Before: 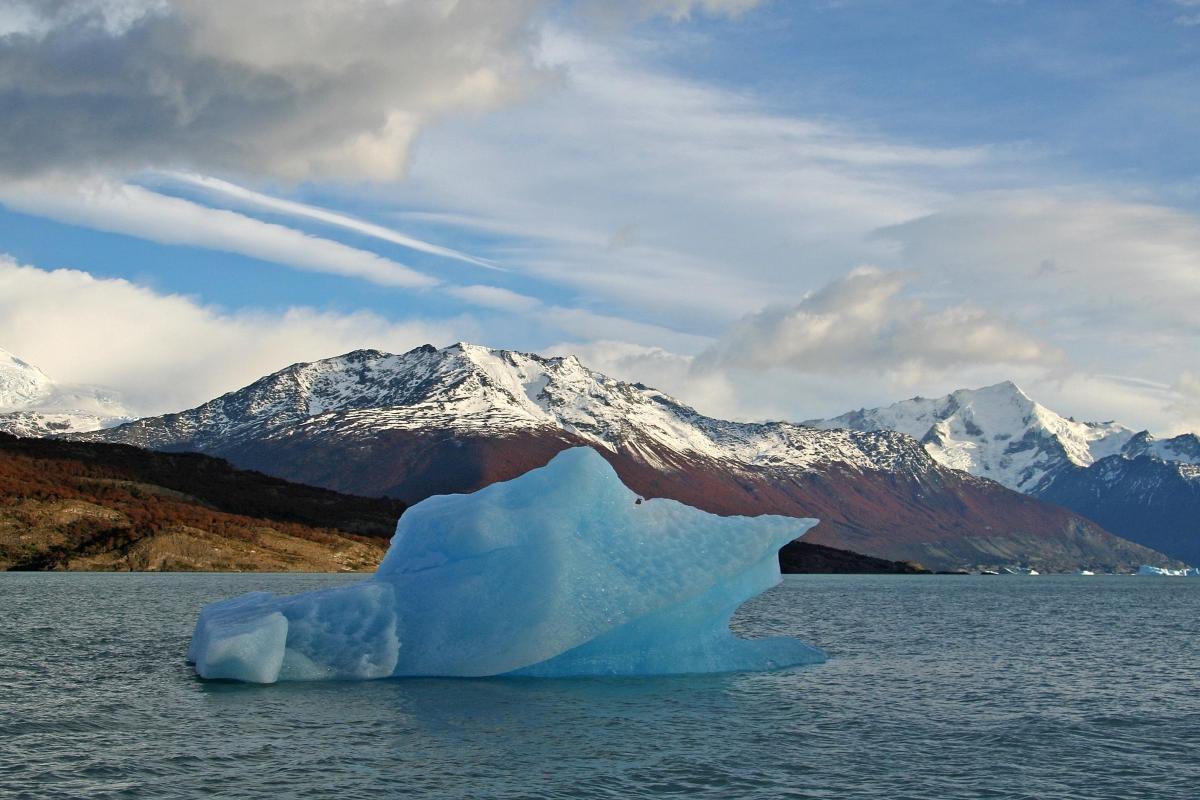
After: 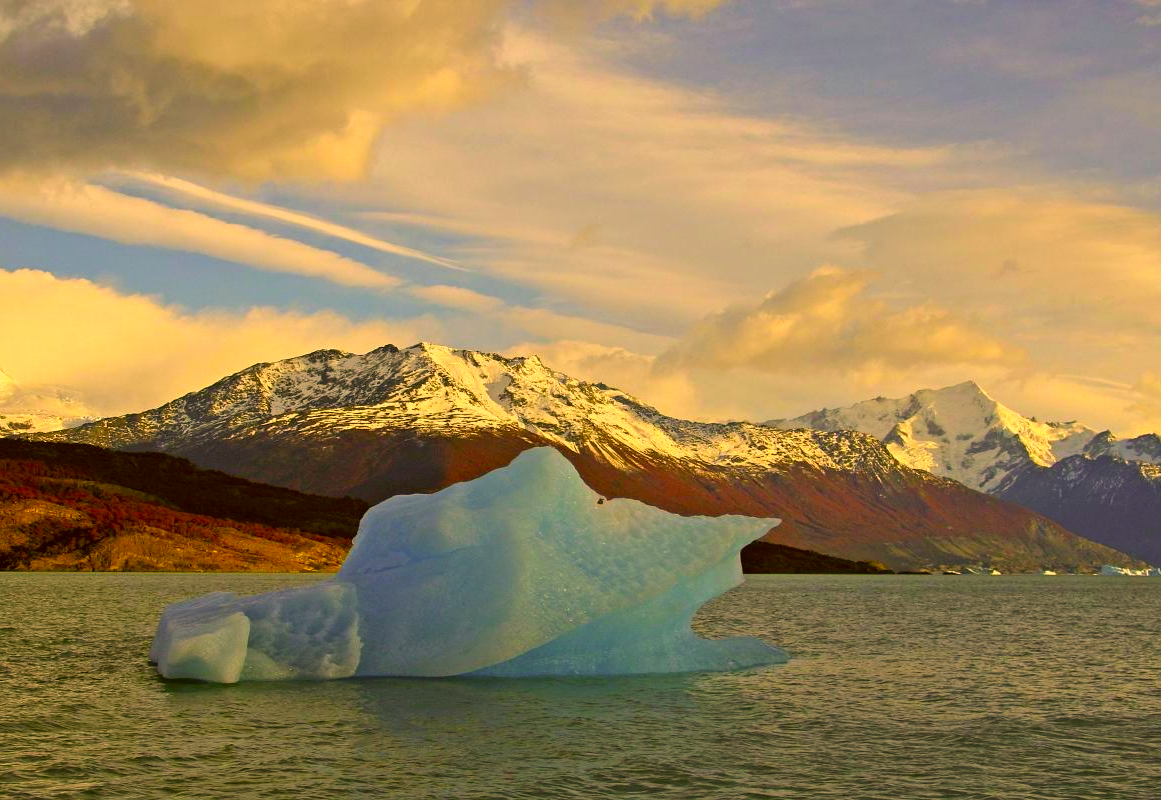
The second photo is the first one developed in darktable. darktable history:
crop and rotate: left 3.238%
color correction: highlights a* 10.44, highlights b* 30.04, shadows a* 2.73, shadows b* 17.51, saturation 1.72
